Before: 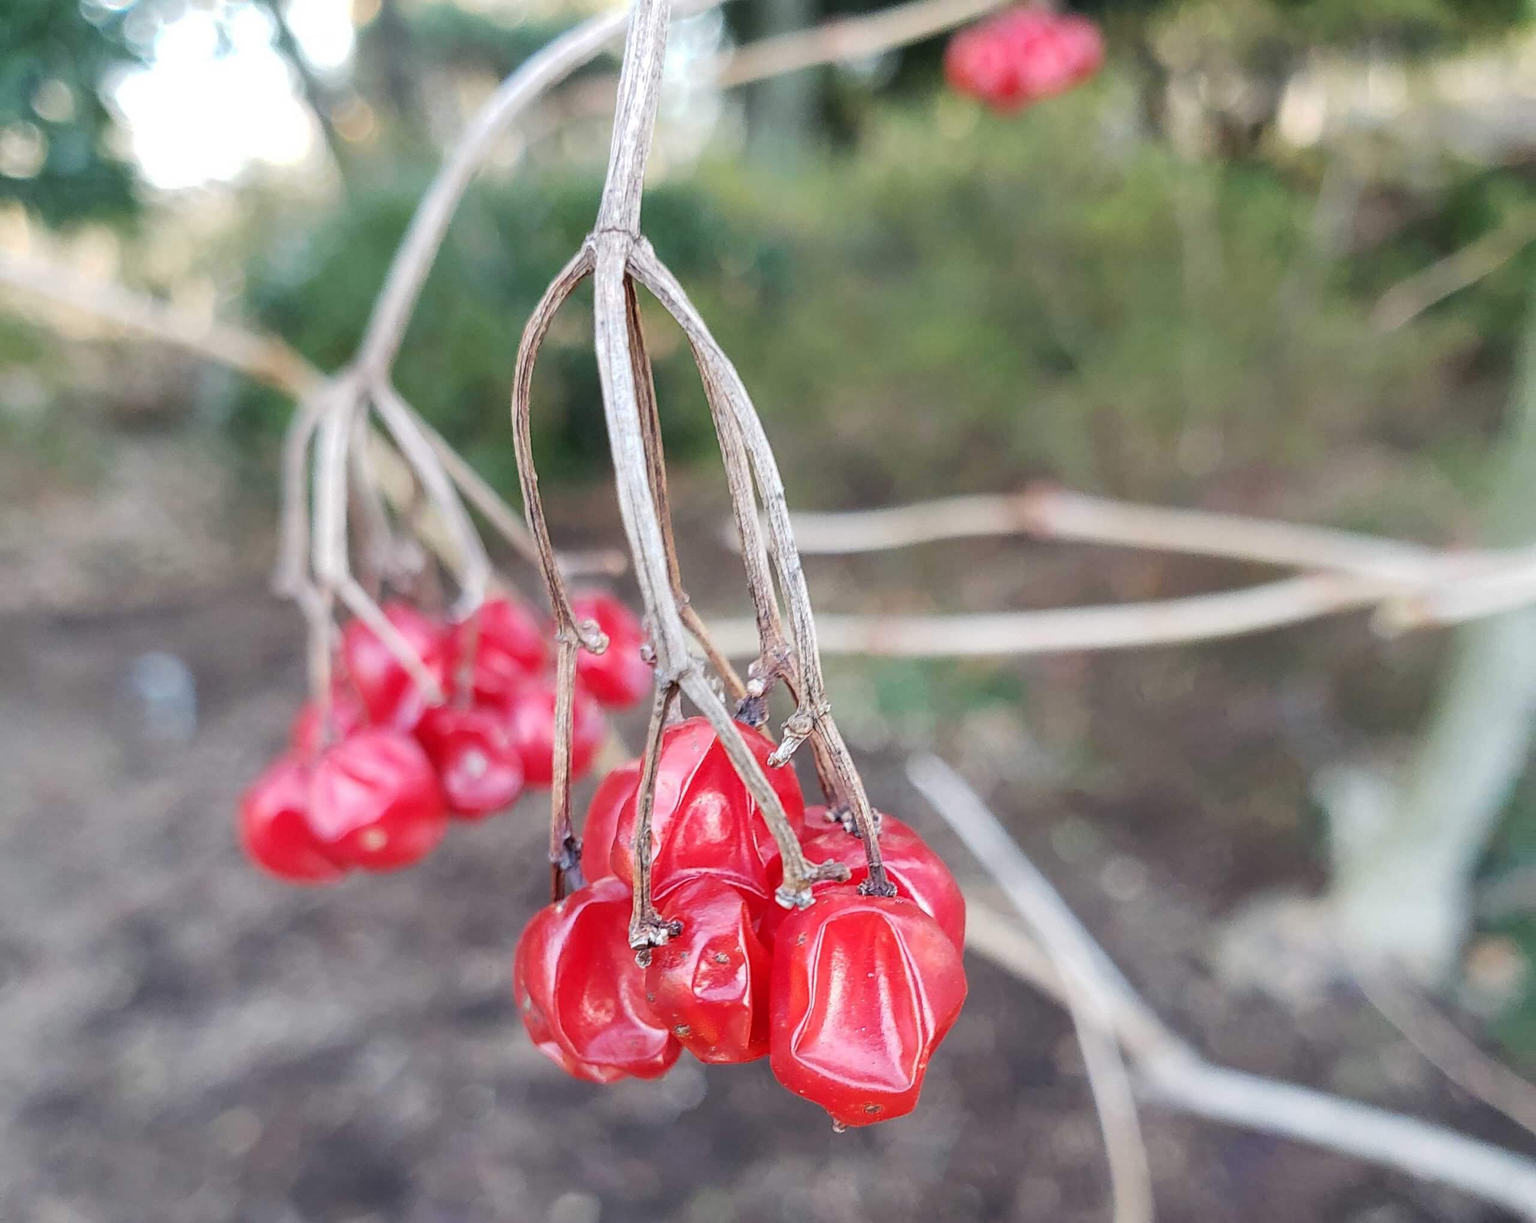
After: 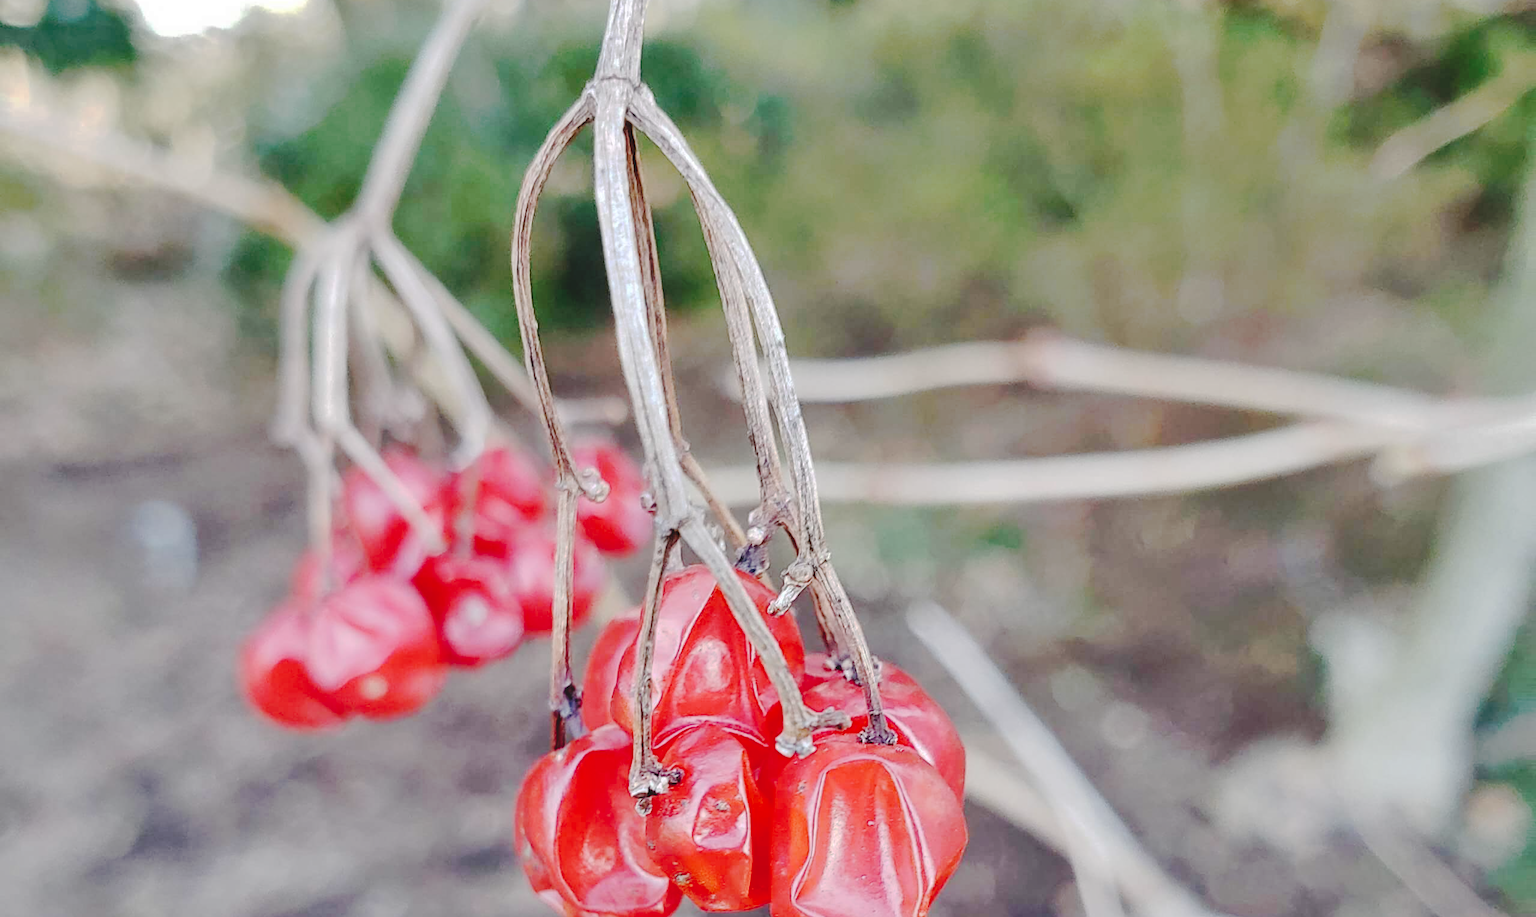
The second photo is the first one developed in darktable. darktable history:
tone equalizer: on, module defaults
shadows and highlights: soften with gaussian
tone curve: curves: ch0 [(0, 0) (0.003, 0.089) (0.011, 0.089) (0.025, 0.088) (0.044, 0.089) (0.069, 0.094) (0.1, 0.108) (0.136, 0.119) (0.177, 0.147) (0.224, 0.204) (0.277, 0.28) (0.335, 0.389) (0.399, 0.486) (0.468, 0.588) (0.543, 0.647) (0.623, 0.705) (0.709, 0.759) (0.801, 0.815) (0.898, 0.873) (1, 1)], preserve colors none
crop and rotate: top 12.5%, bottom 12.5%
